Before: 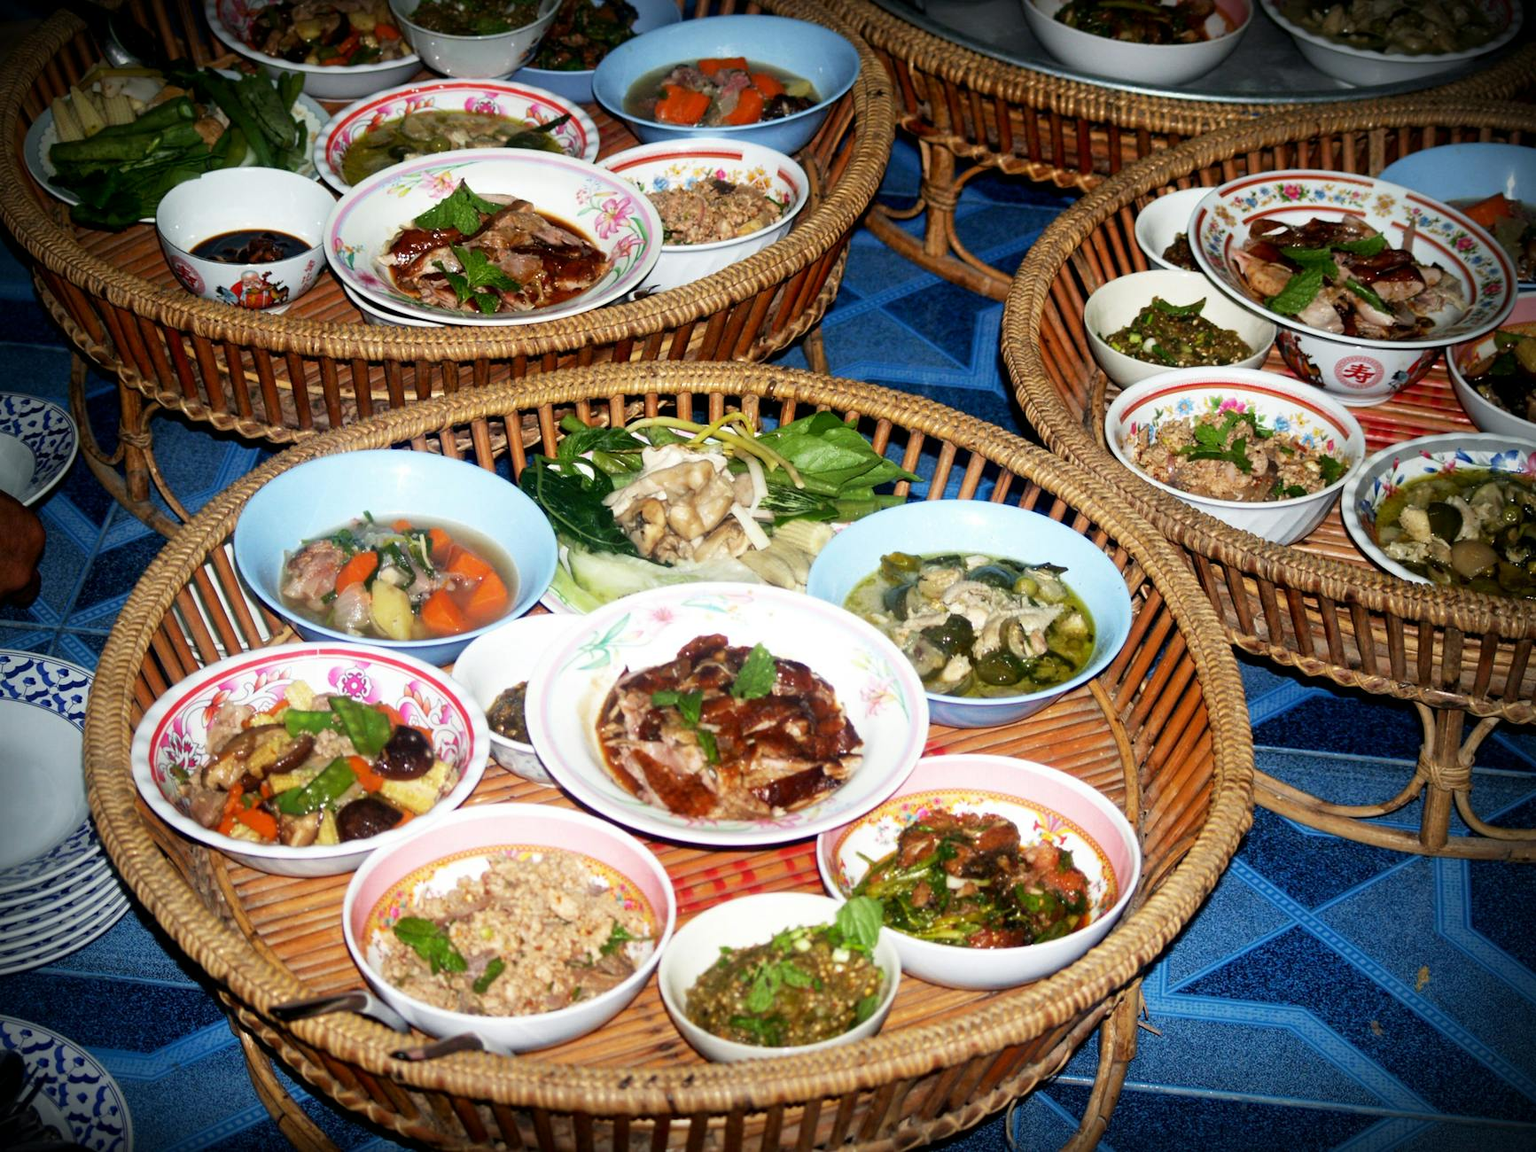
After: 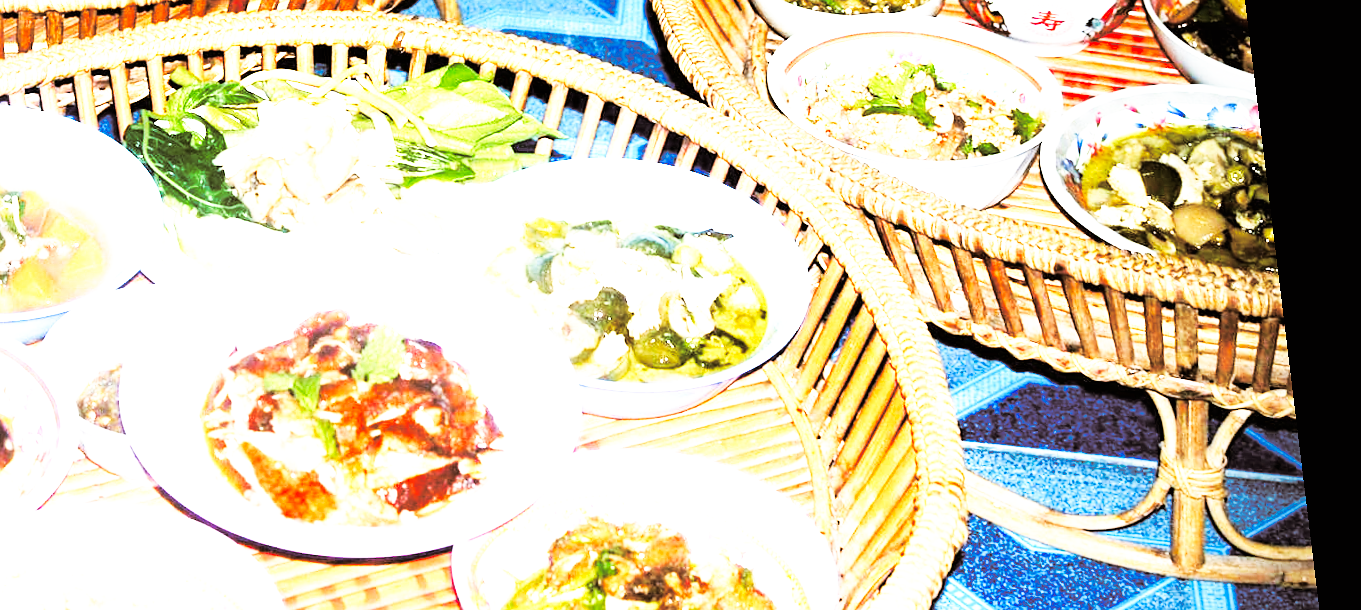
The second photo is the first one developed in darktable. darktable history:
exposure: exposure 2.003 EV, compensate highlight preservation false
sharpen: radius 1.272, amount 0.305, threshold 0
base curve: curves: ch0 [(0, 0) (0.007, 0.004) (0.027, 0.03) (0.046, 0.07) (0.207, 0.54) (0.442, 0.872) (0.673, 0.972) (1, 1)], preserve colors none
rotate and perspective: rotation 0.128°, lens shift (vertical) -0.181, lens shift (horizontal) -0.044, shear 0.001, automatic cropping off
crop and rotate: left 27.938%, top 27.046%, bottom 27.046%
split-toning: shadows › hue 32.4°, shadows › saturation 0.51, highlights › hue 180°, highlights › saturation 0, balance -60.17, compress 55.19%
